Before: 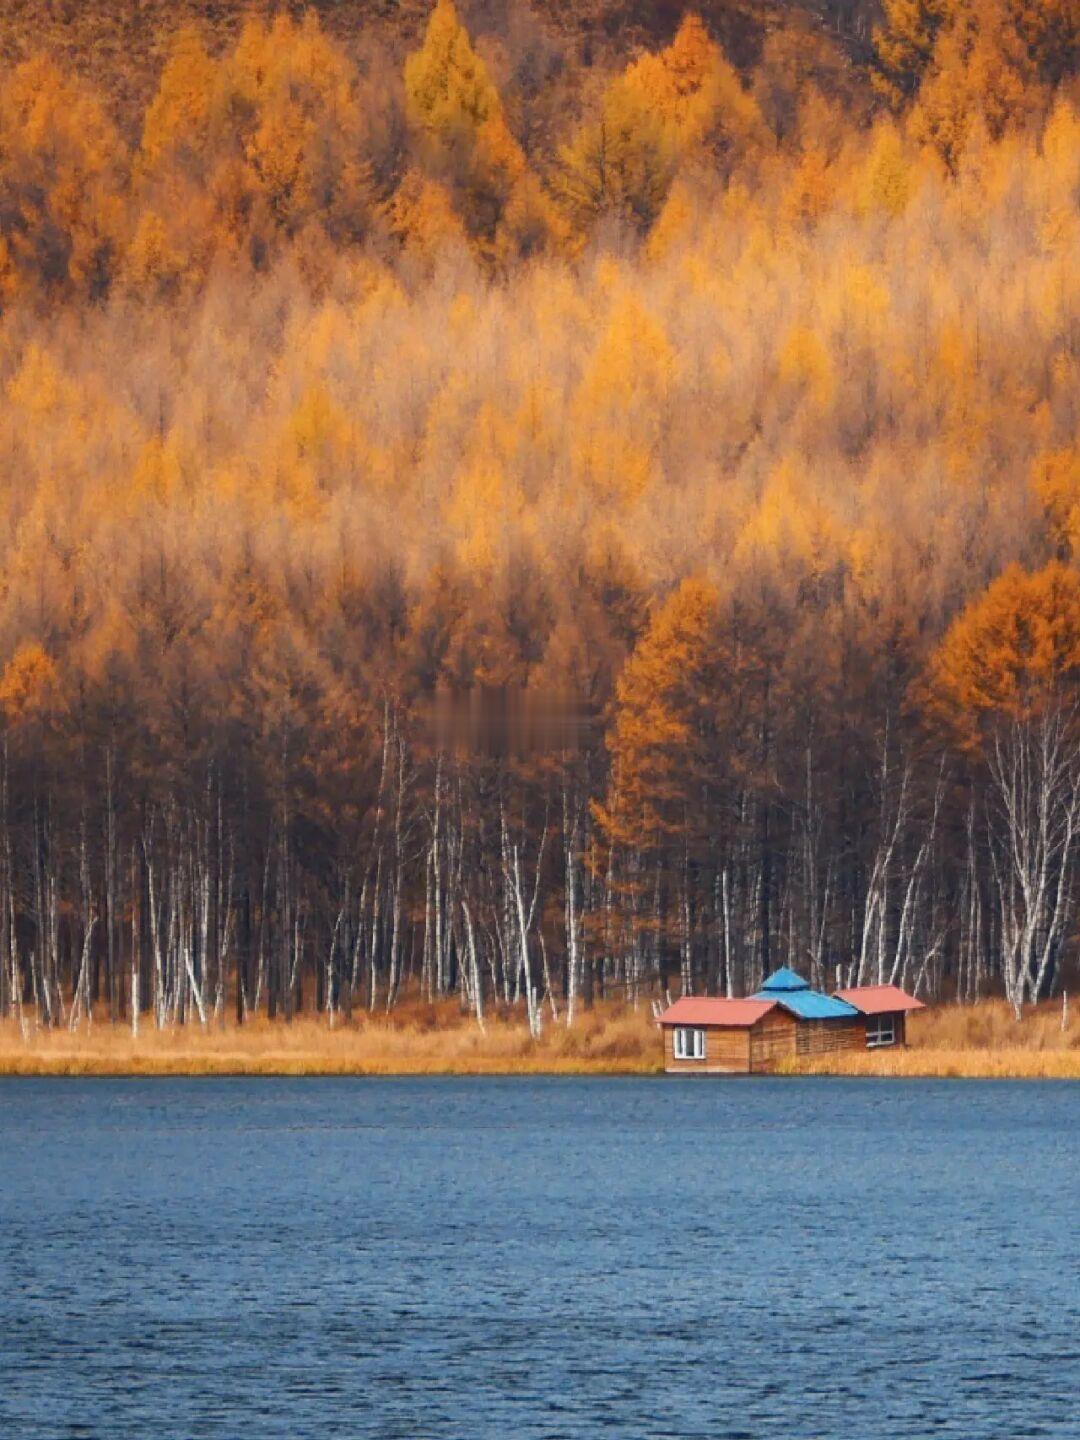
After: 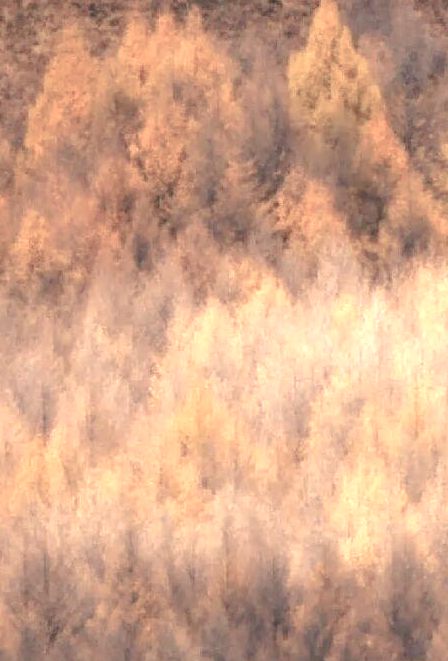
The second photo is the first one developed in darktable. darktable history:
tone equalizer: -8 EV -0.001 EV, -7 EV 0.002 EV, -6 EV -0.003 EV, -5 EV -0.005 EV, -4 EV -0.071 EV, -3 EV -0.2 EV, -2 EV -0.255 EV, -1 EV 0.08 EV, +0 EV 0.277 EV, edges refinement/feathering 500, mask exposure compensation -1.57 EV, preserve details no
exposure: exposure 0.742 EV, compensate highlight preservation false
color balance rgb: shadows lift › hue 86.55°, global offset › luminance -0.861%, perceptual saturation grading › global saturation -29.085%, perceptual saturation grading › highlights -20.256%, perceptual saturation grading › mid-tones -23.647%, perceptual saturation grading › shadows -24.312%, perceptual brilliance grading › global brilliance 9.616%, perceptual brilliance grading › shadows 14.84%
crop and rotate: left 10.855%, top 0.074%, right 47.606%, bottom 53.979%
